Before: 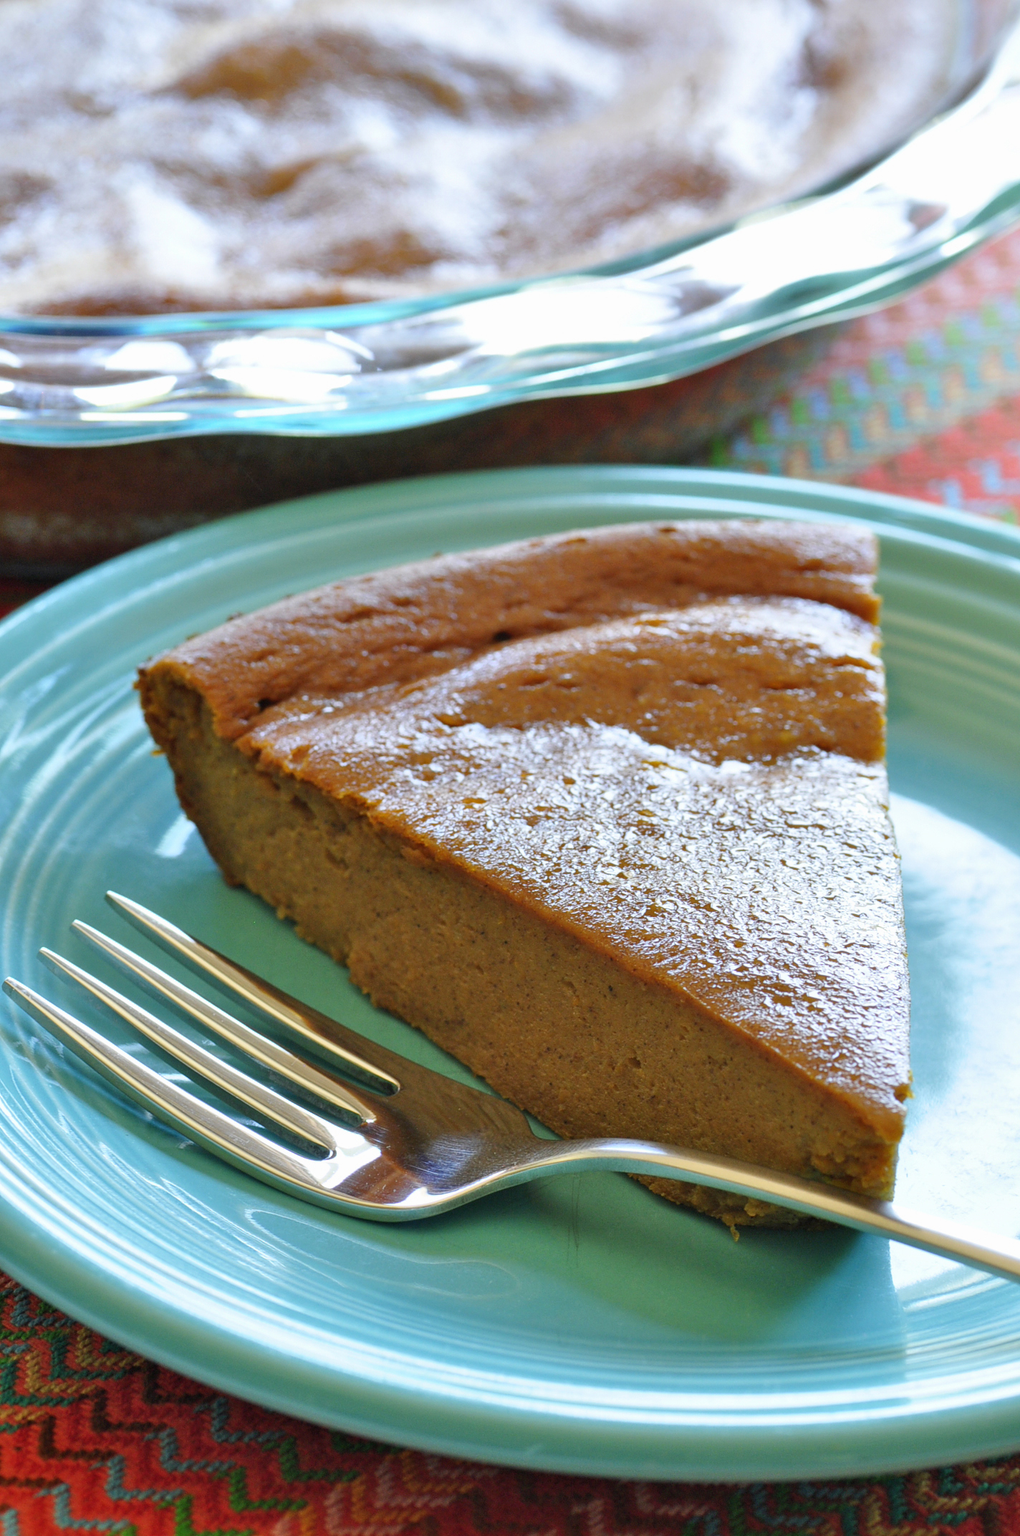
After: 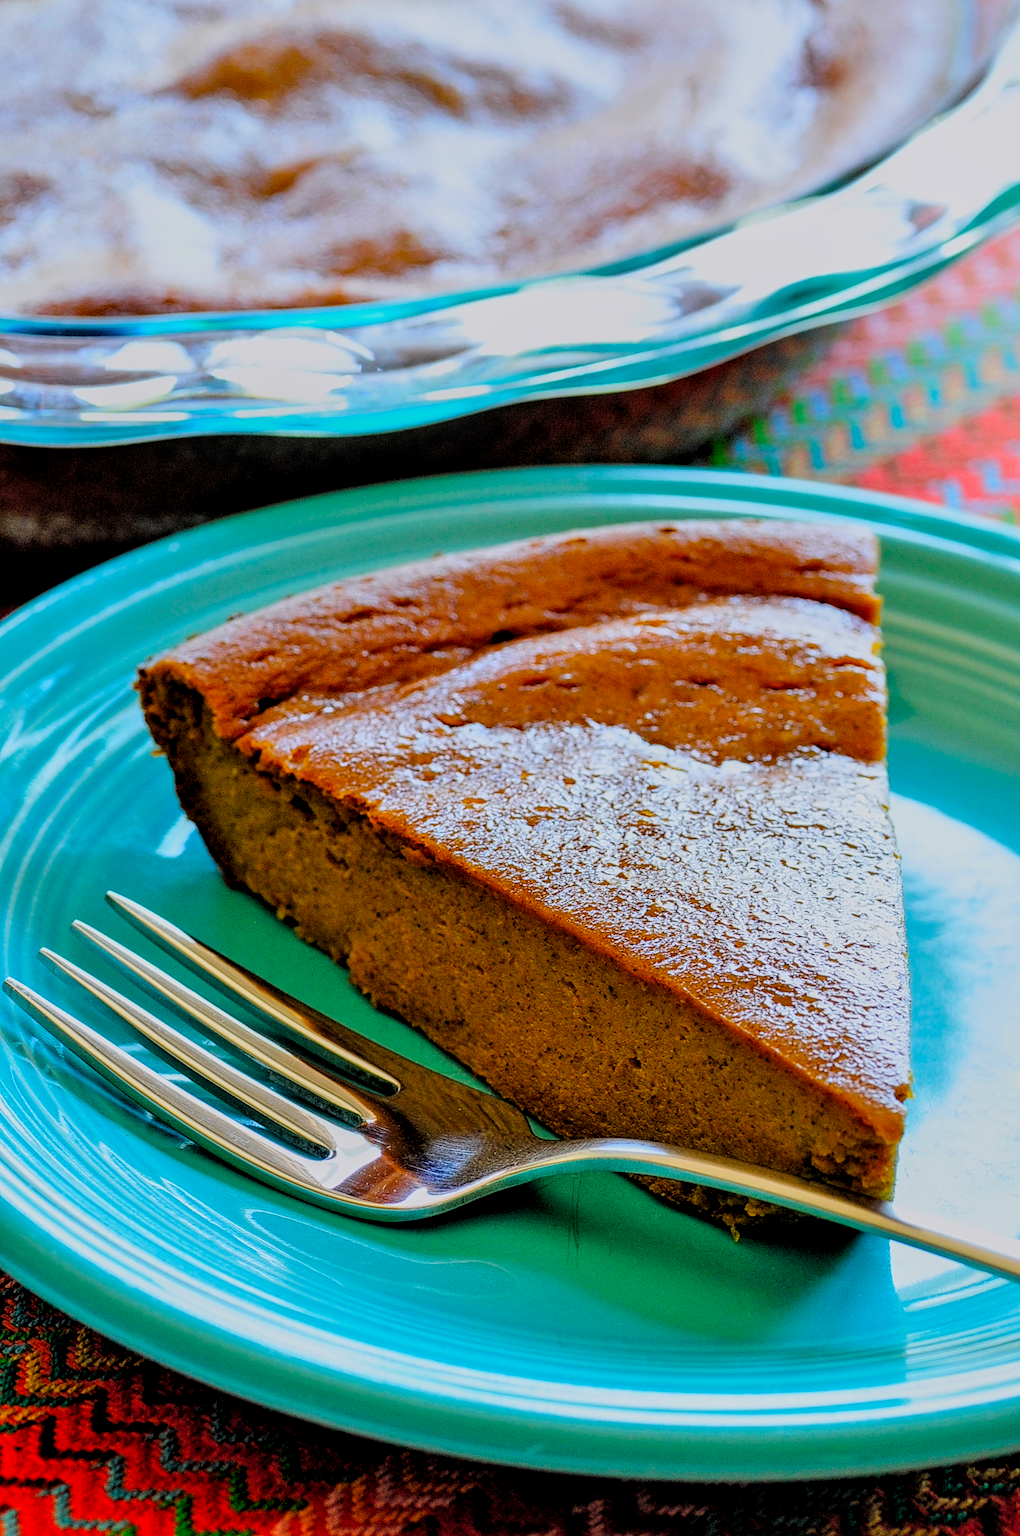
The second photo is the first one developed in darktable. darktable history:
contrast equalizer: octaves 7, y [[0.5, 0.526, 0.569, 0.649, 0.74, 0.774], [0.5, 0.5, 0.5, 0.498, 0.392, 0.079], [0.5 ×6], [0, 0.001, 0.002, 0.003, 0.005, 0.006], [0, 0.001, 0.002, 0.003, 0.005, 0.006]]
local contrast: detail 133%
color balance: lift [1, 1.001, 0.999, 1.001], gamma [1, 1.006, 1.01, 0.99], gain [1, 0.986, 0.98, 1.02], contrast 10%, contrast fulcrum 18.45%, output saturation 125%
exposure: compensate highlight preservation false
filmic rgb: black relative exposure -6 EV, white relative exposure 6 EV, threshold 6 EV, target black luminance 0%, hardness 2, latitude 16.61%, contrast 0.932, shadows ↔ highlights balance -6.27%, add noise in highlights 0, preserve chrominance luminance Y, color science v3 (2019), use custom middle-gray values true, iterations of high-quality reconstruction 0, contrast in highlights soft, enable highlight reconstruction true
